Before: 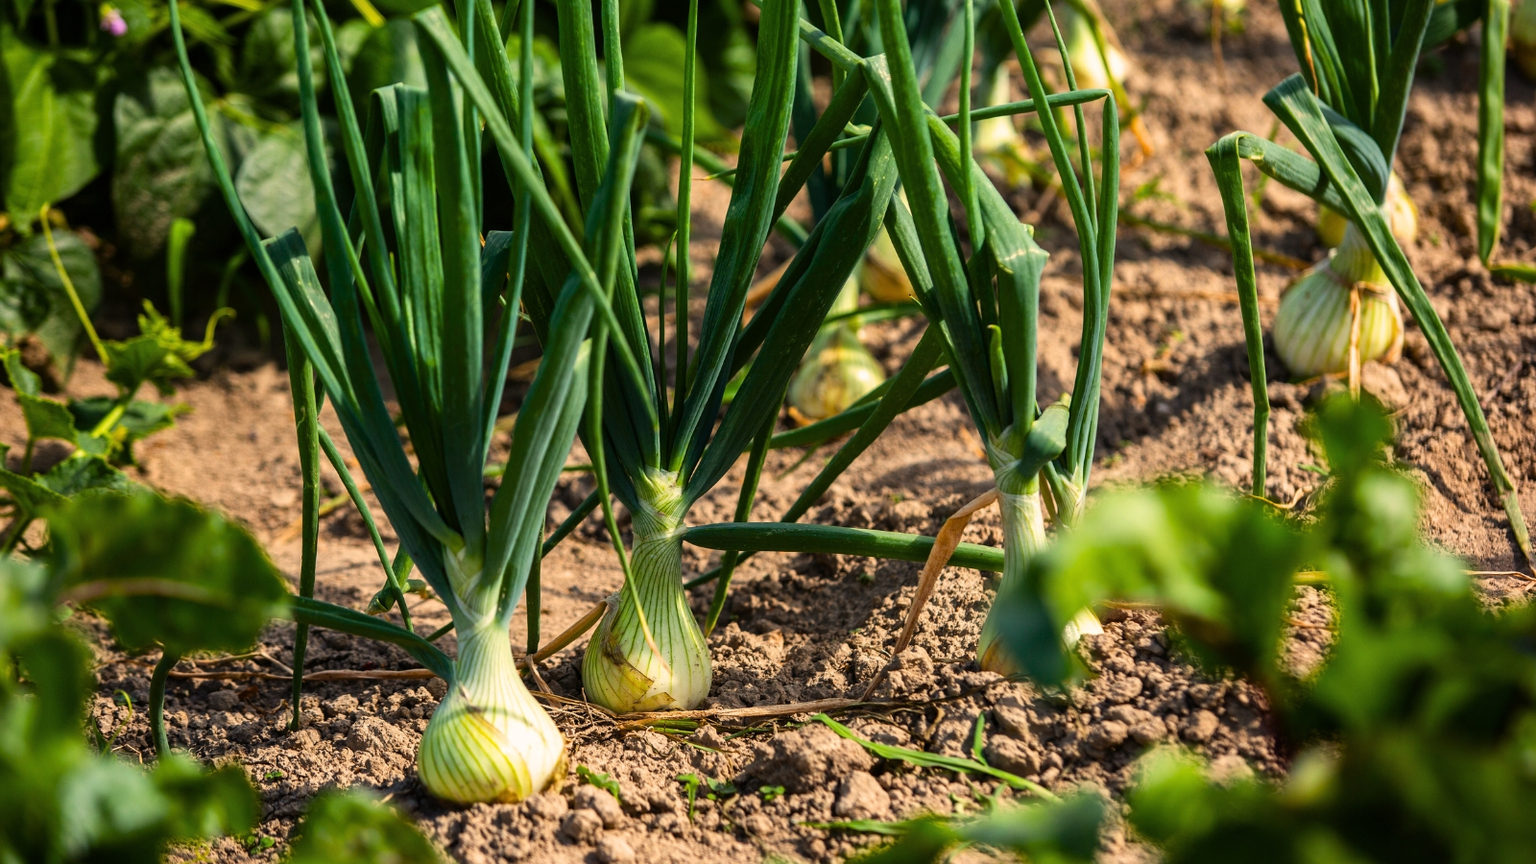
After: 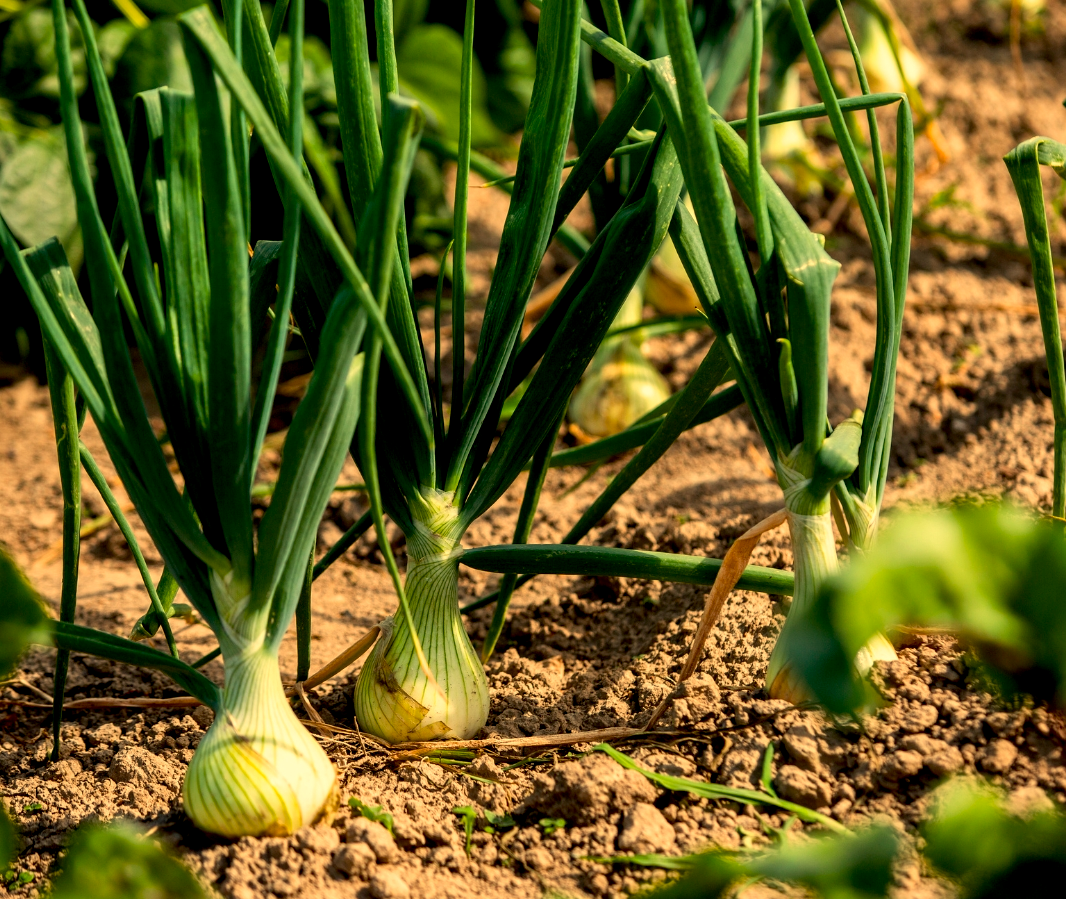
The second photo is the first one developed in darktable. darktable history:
exposure: black level correction 0.01, exposure 0.014 EV, compensate highlight preservation false
crop and rotate: left 15.754%, right 17.579%
white balance: red 1.08, blue 0.791
